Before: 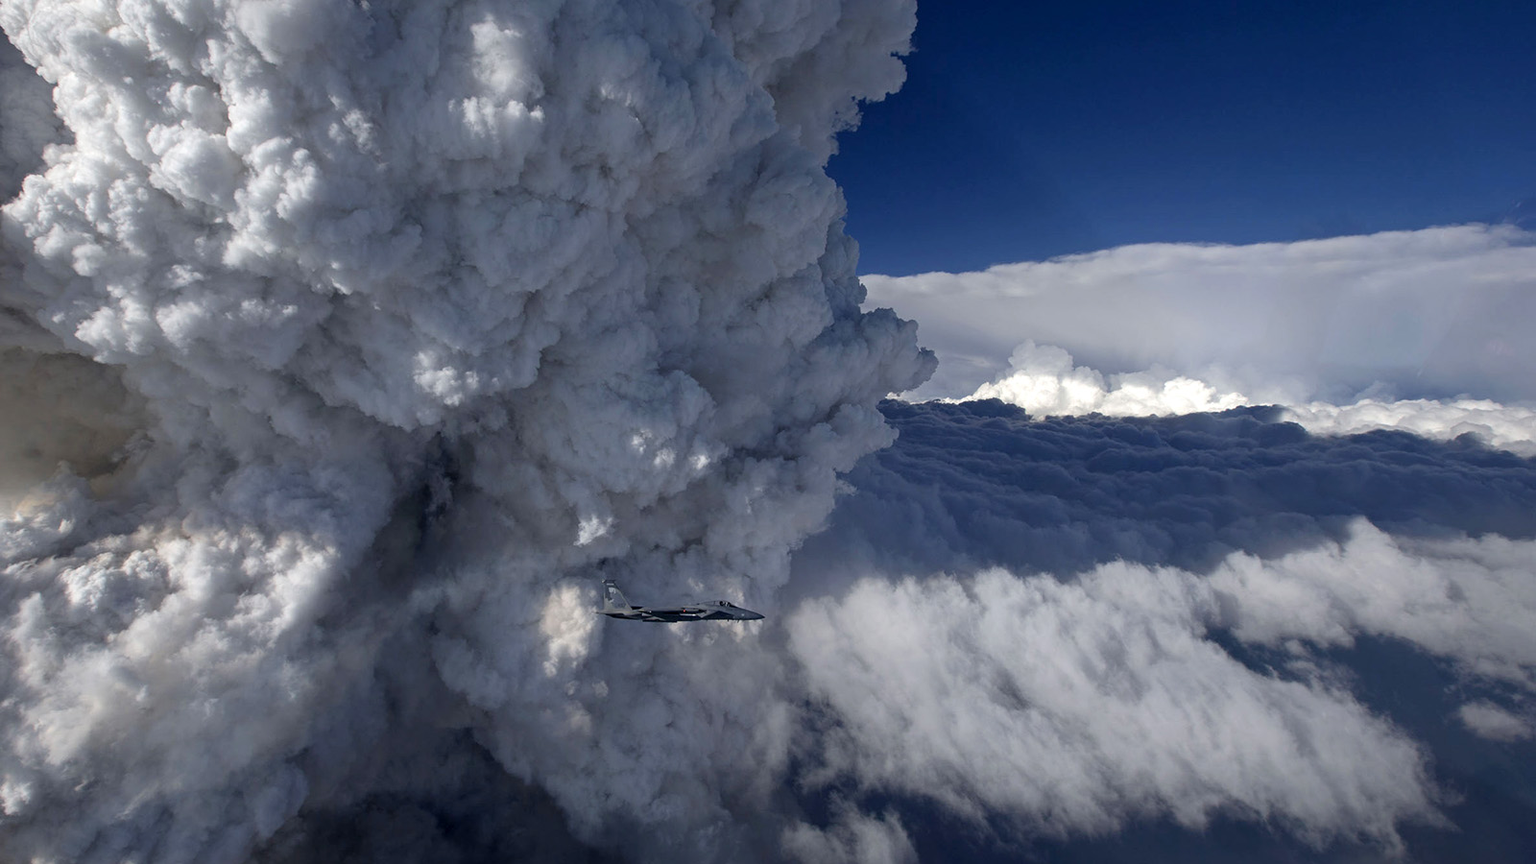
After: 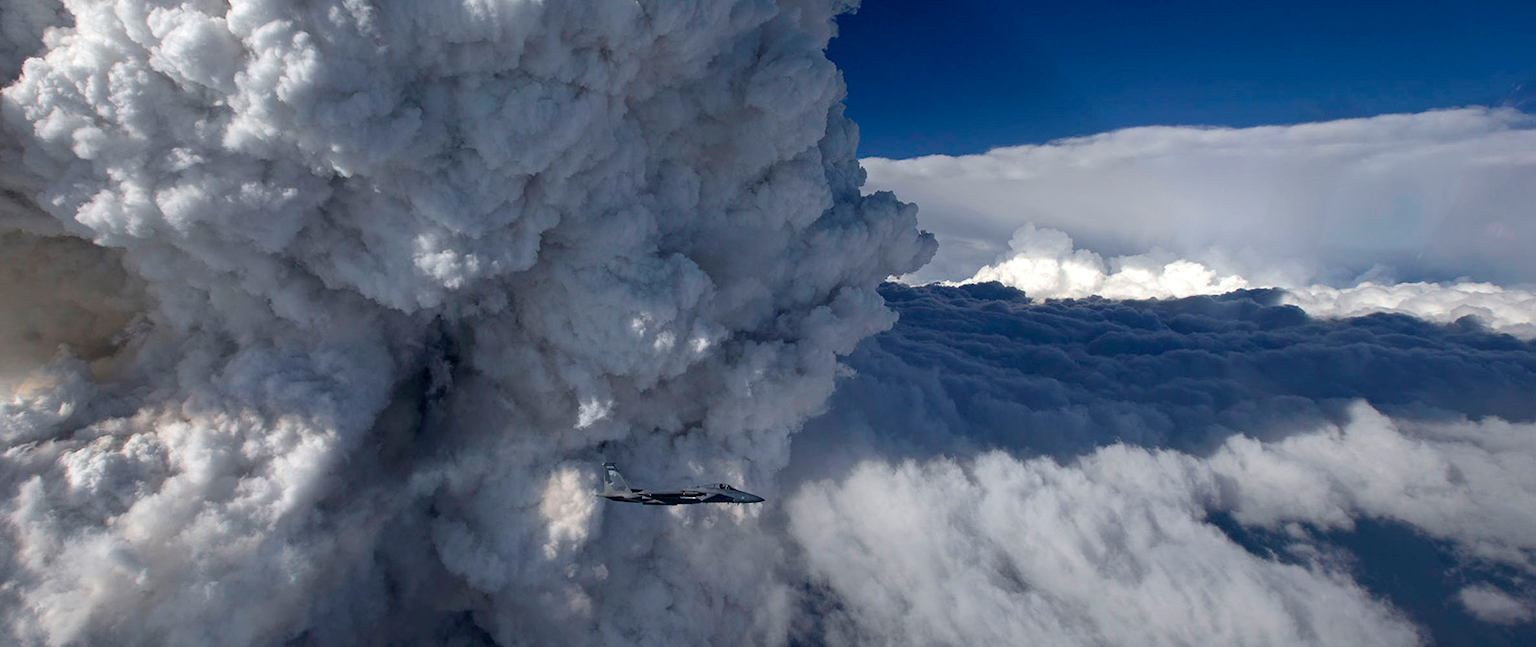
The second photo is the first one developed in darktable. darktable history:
crop: top 13.633%, bottom 11.419%
